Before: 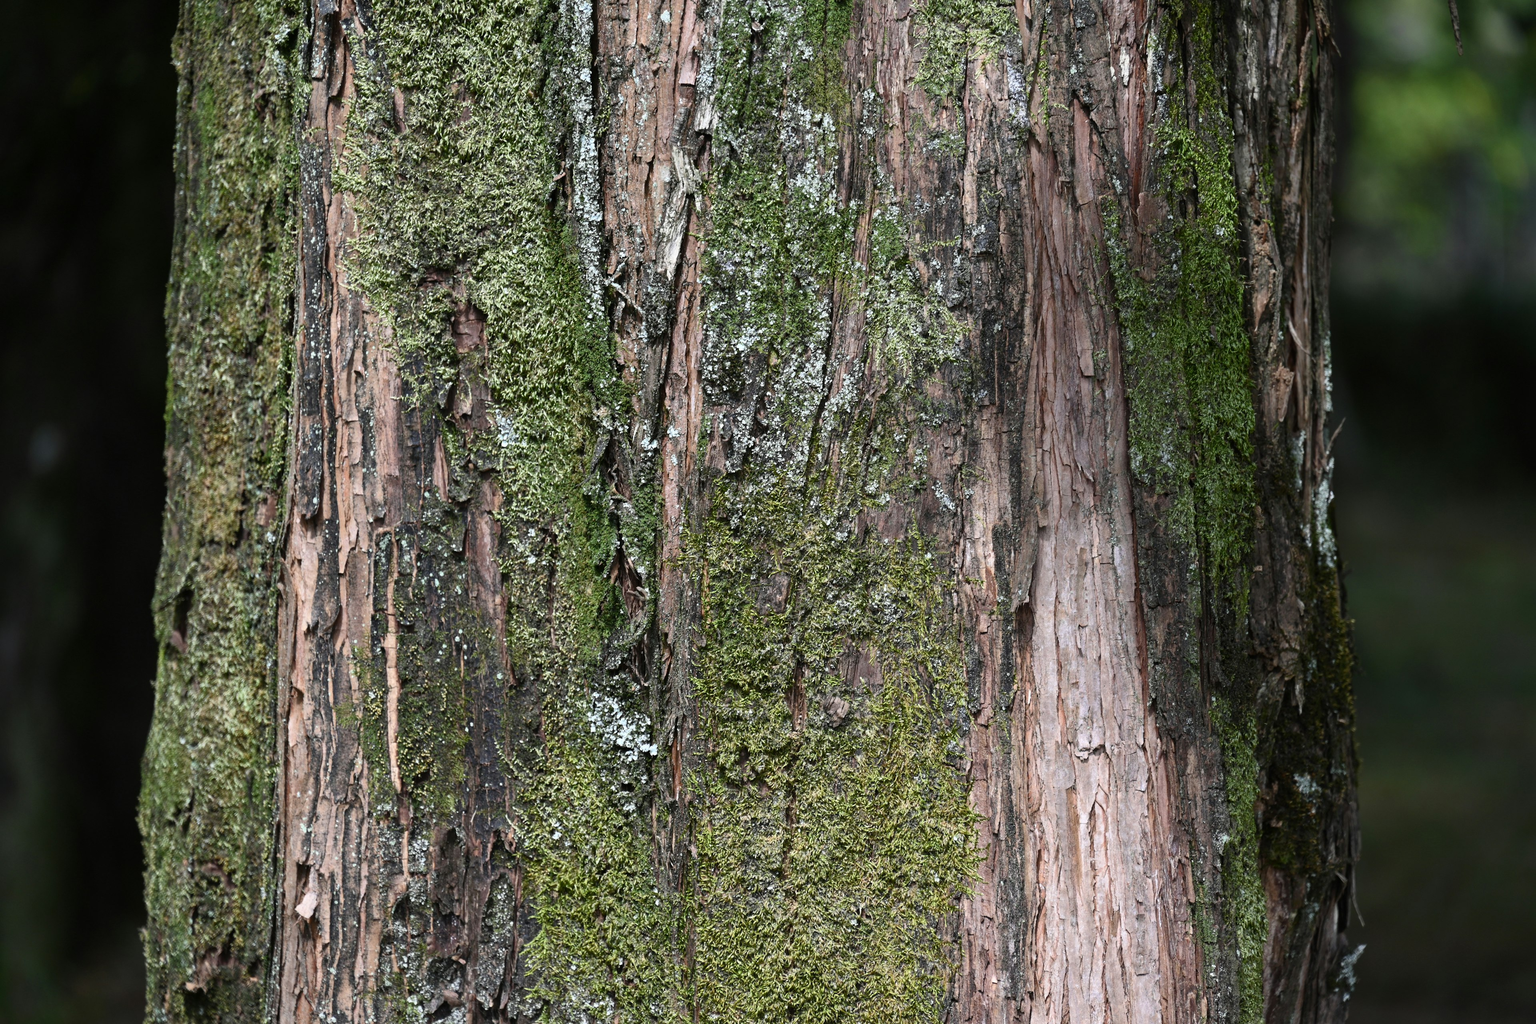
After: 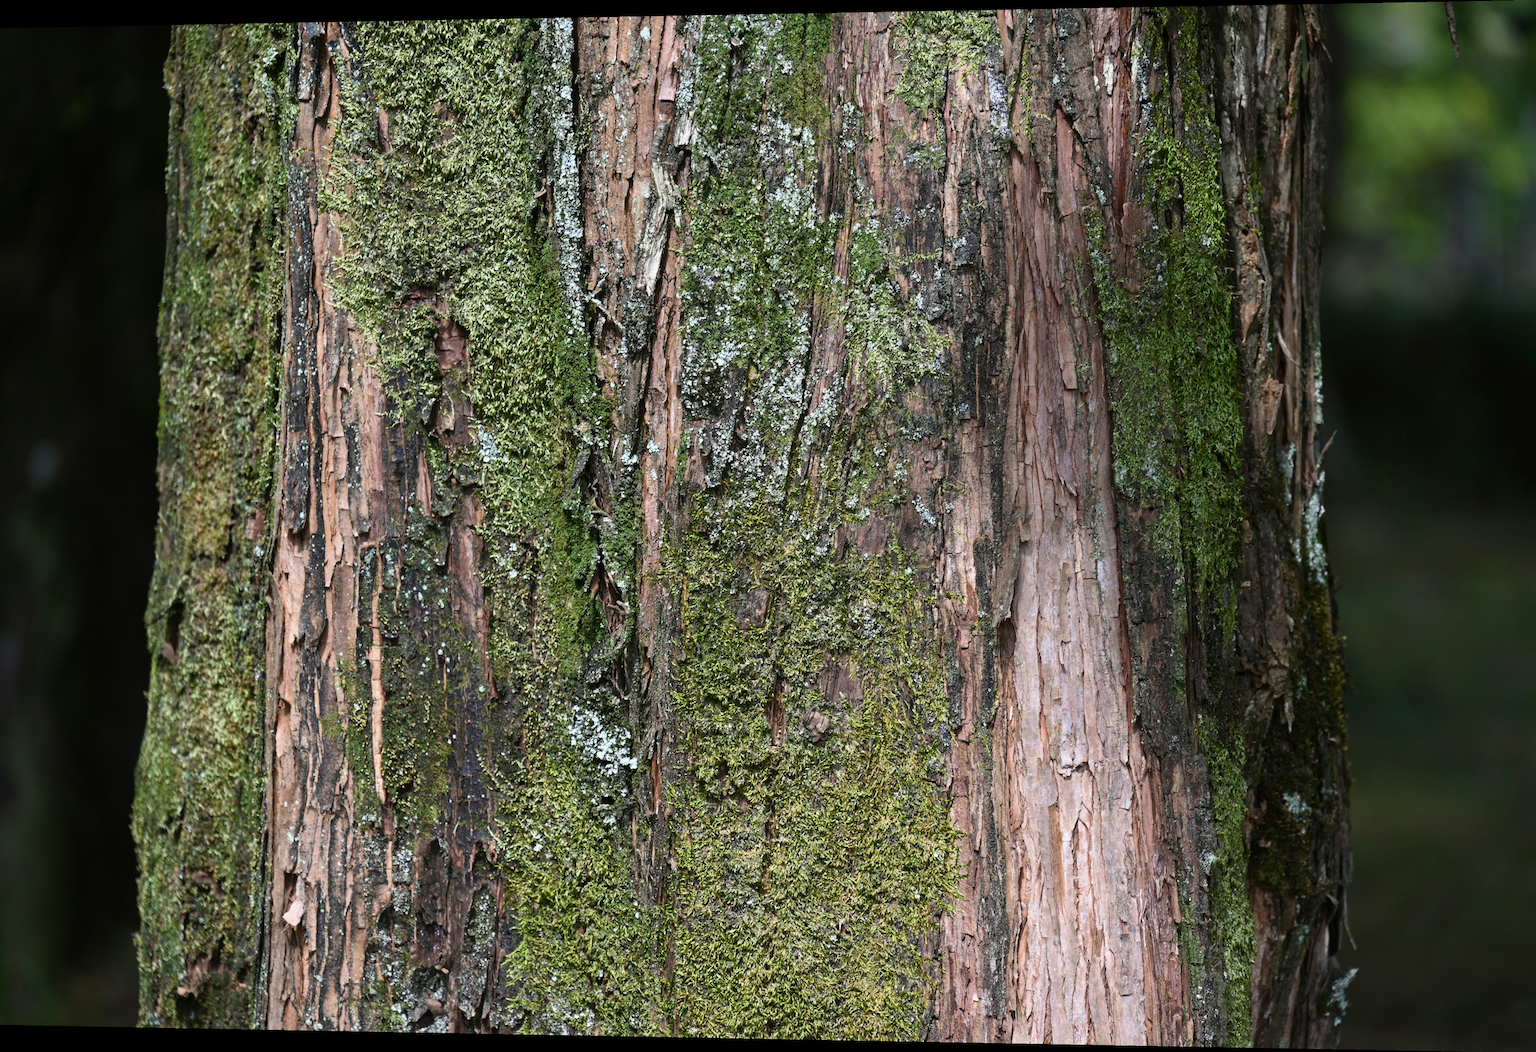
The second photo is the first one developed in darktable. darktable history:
velvia: on, module defaults
rotate and perspective: lens shift (horizontal) -0.055, automatic cropping off
